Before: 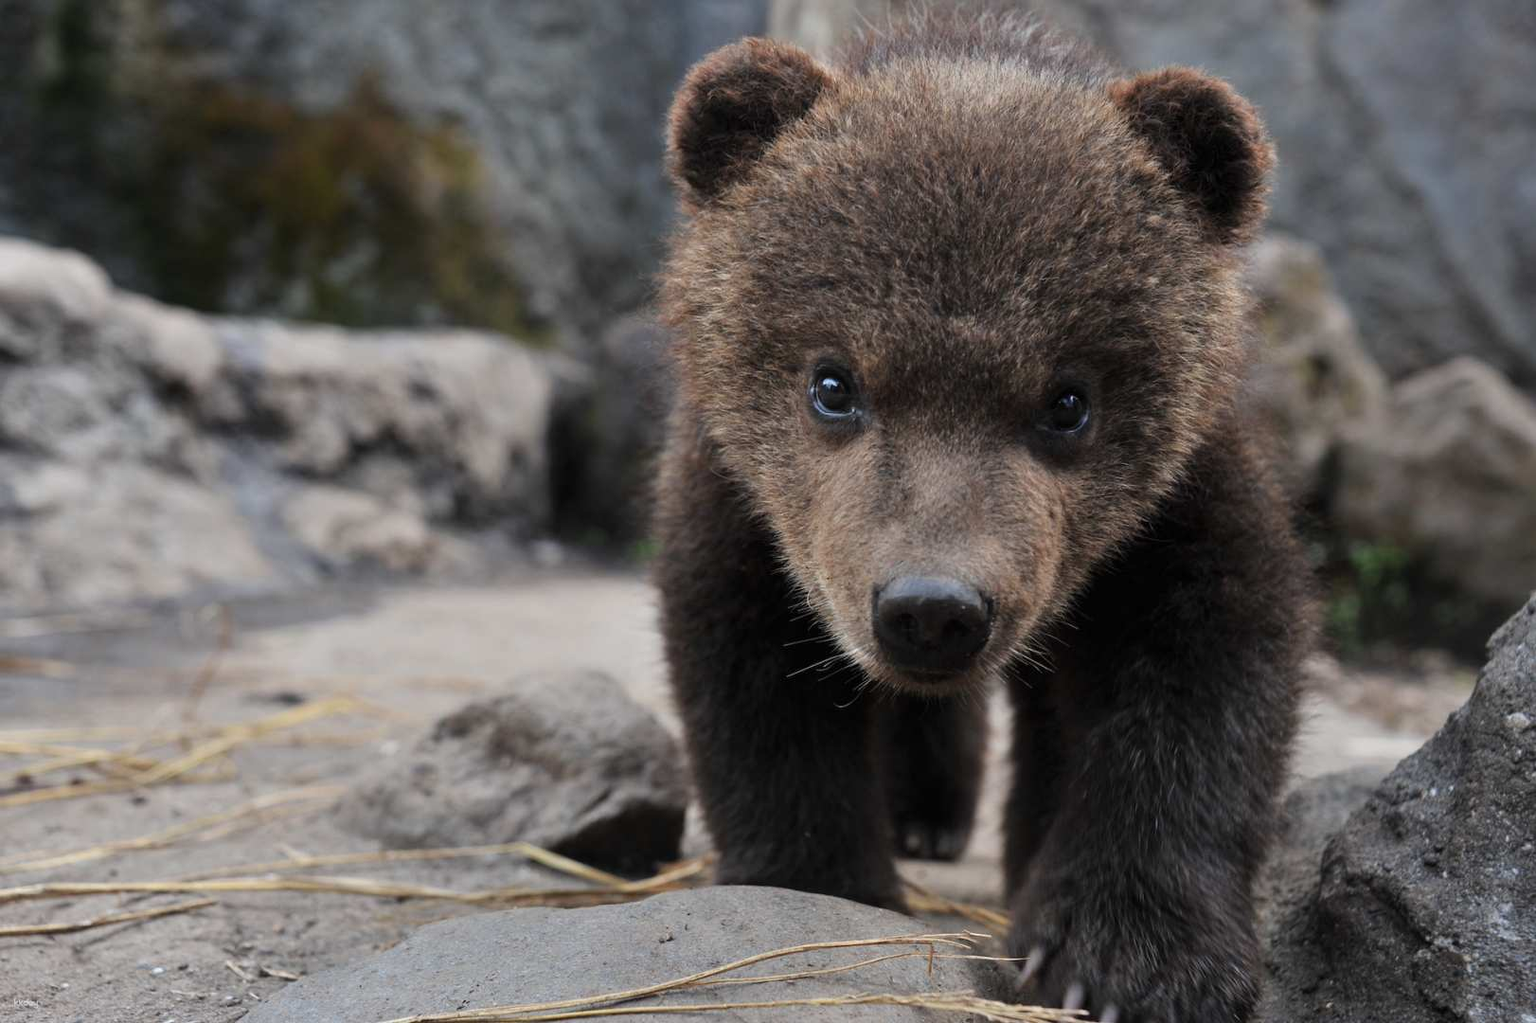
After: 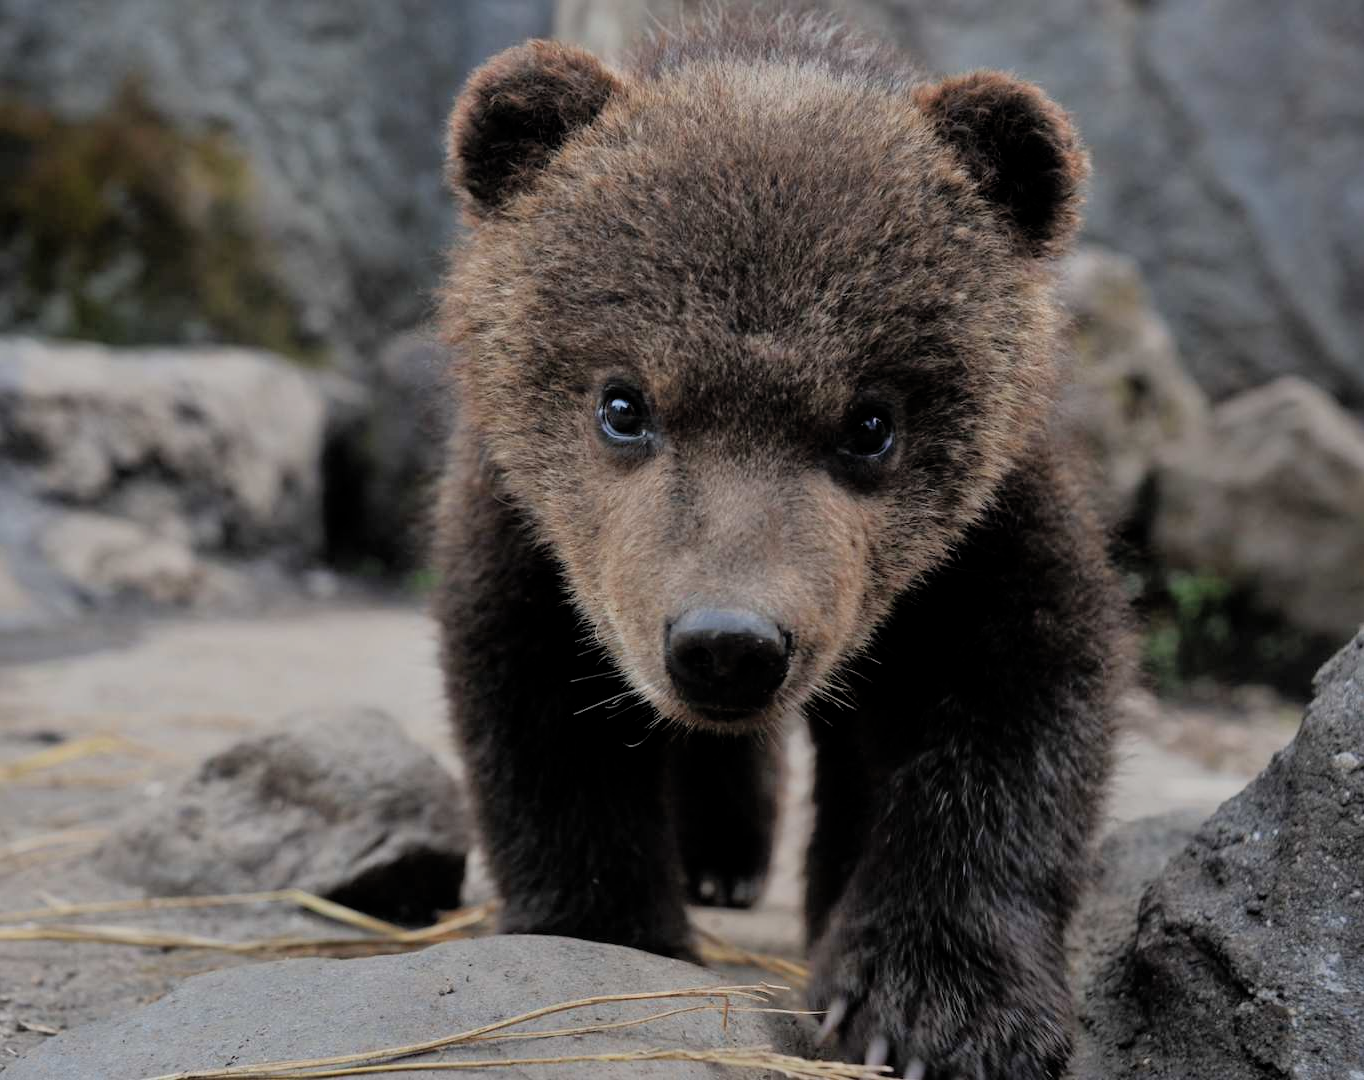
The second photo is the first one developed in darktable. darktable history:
crop: left 15.899%
shadows and highlights: on, module defaults
filmic rgb: middle gray luminance 9.24%, black relative exposure -10.53 EV, white relative exposure 3.43 EV, target black luminance 0%, hardness 5.96, latitude 59.5%, contrast 1.093, highlights saturation mix 4.81%, shadows ↔ highlights balance 29.39%
